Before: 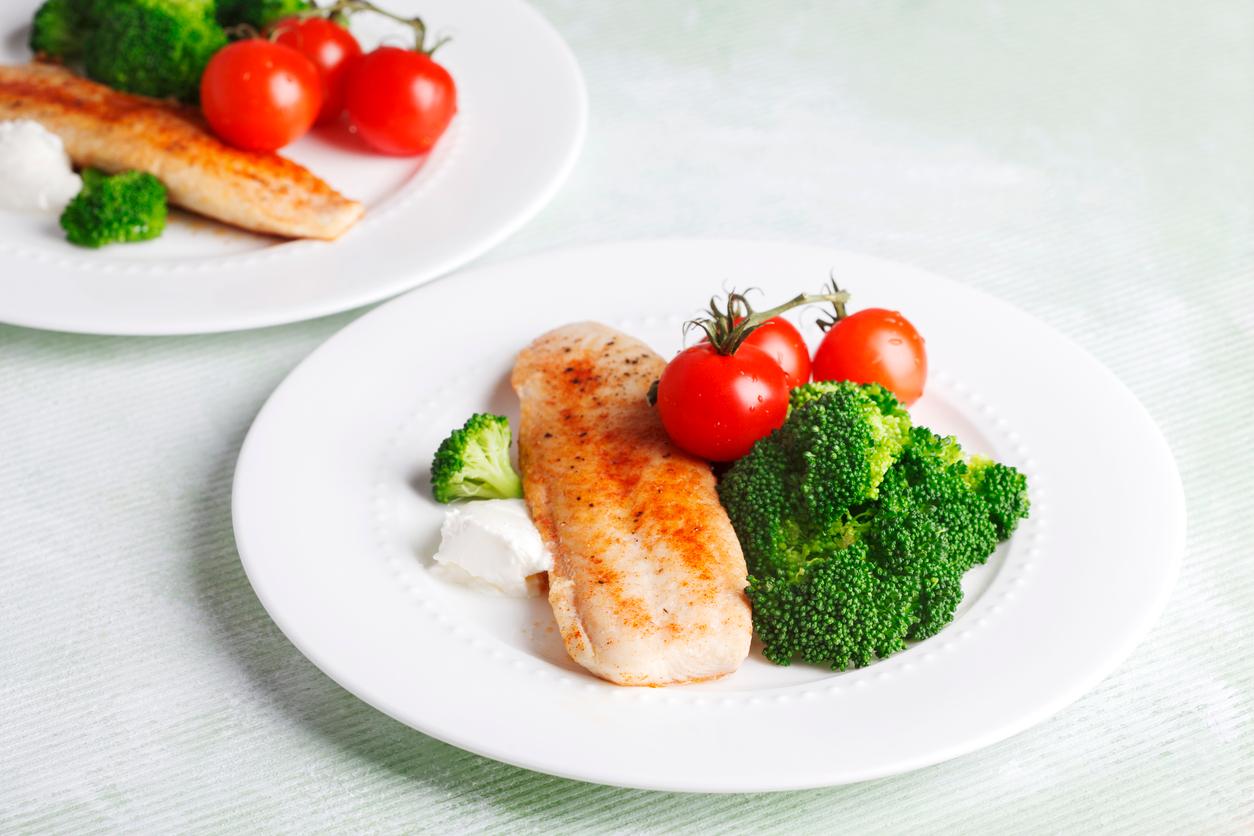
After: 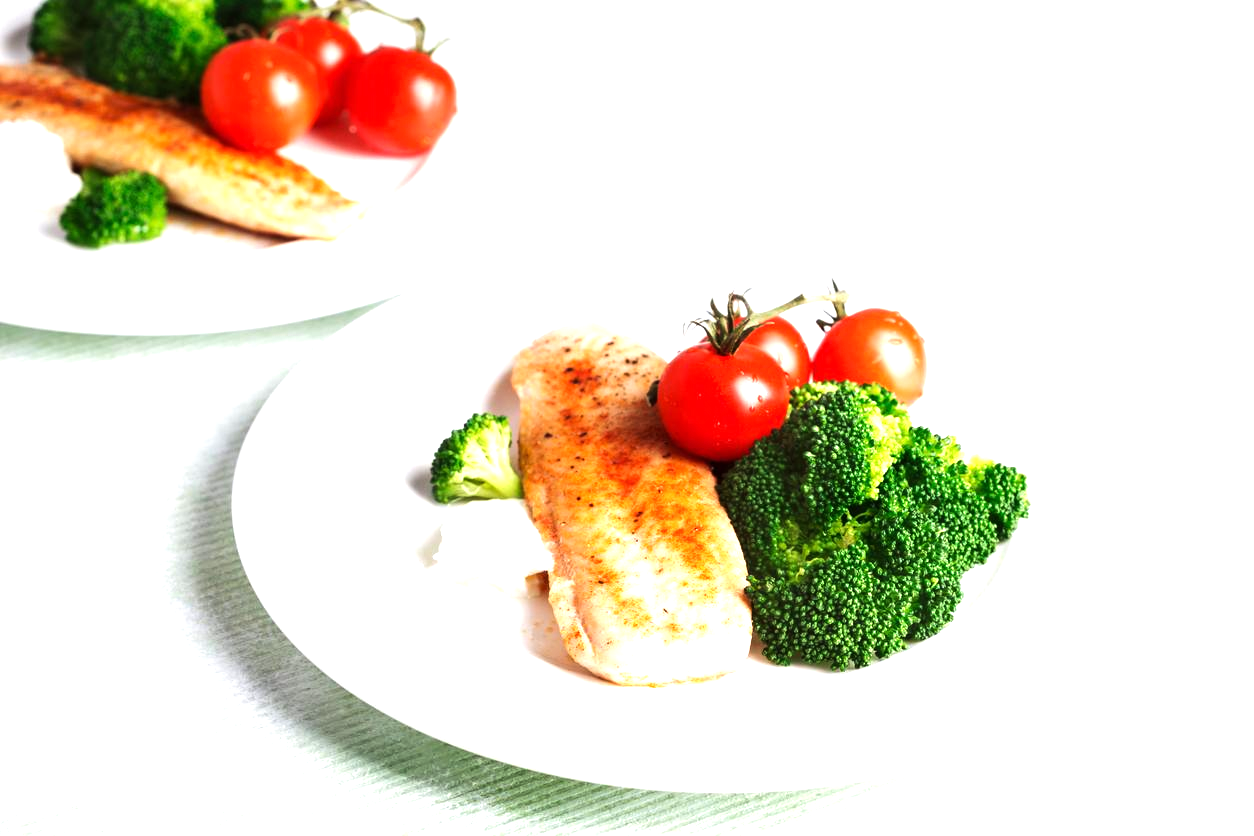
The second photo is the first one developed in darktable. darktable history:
exposure: exposure 0.201 EV, compensate exposure bias true, compensate highlight preservation false
tone equalizer: -8 EV -0.757 EV, -7 EV -0.734 EV, -6 EV -0.636 EV, -5 EV -0.401 EV, -3 EV 0.372 EV, -2 EV 0.6 EV, -1 EV 0.687 EV, +0 EV 0.744 EV, edges refinement/feathering 500, mask exposure compensation -1.57 EV, preserve details no
velvia: strength 15.33%
